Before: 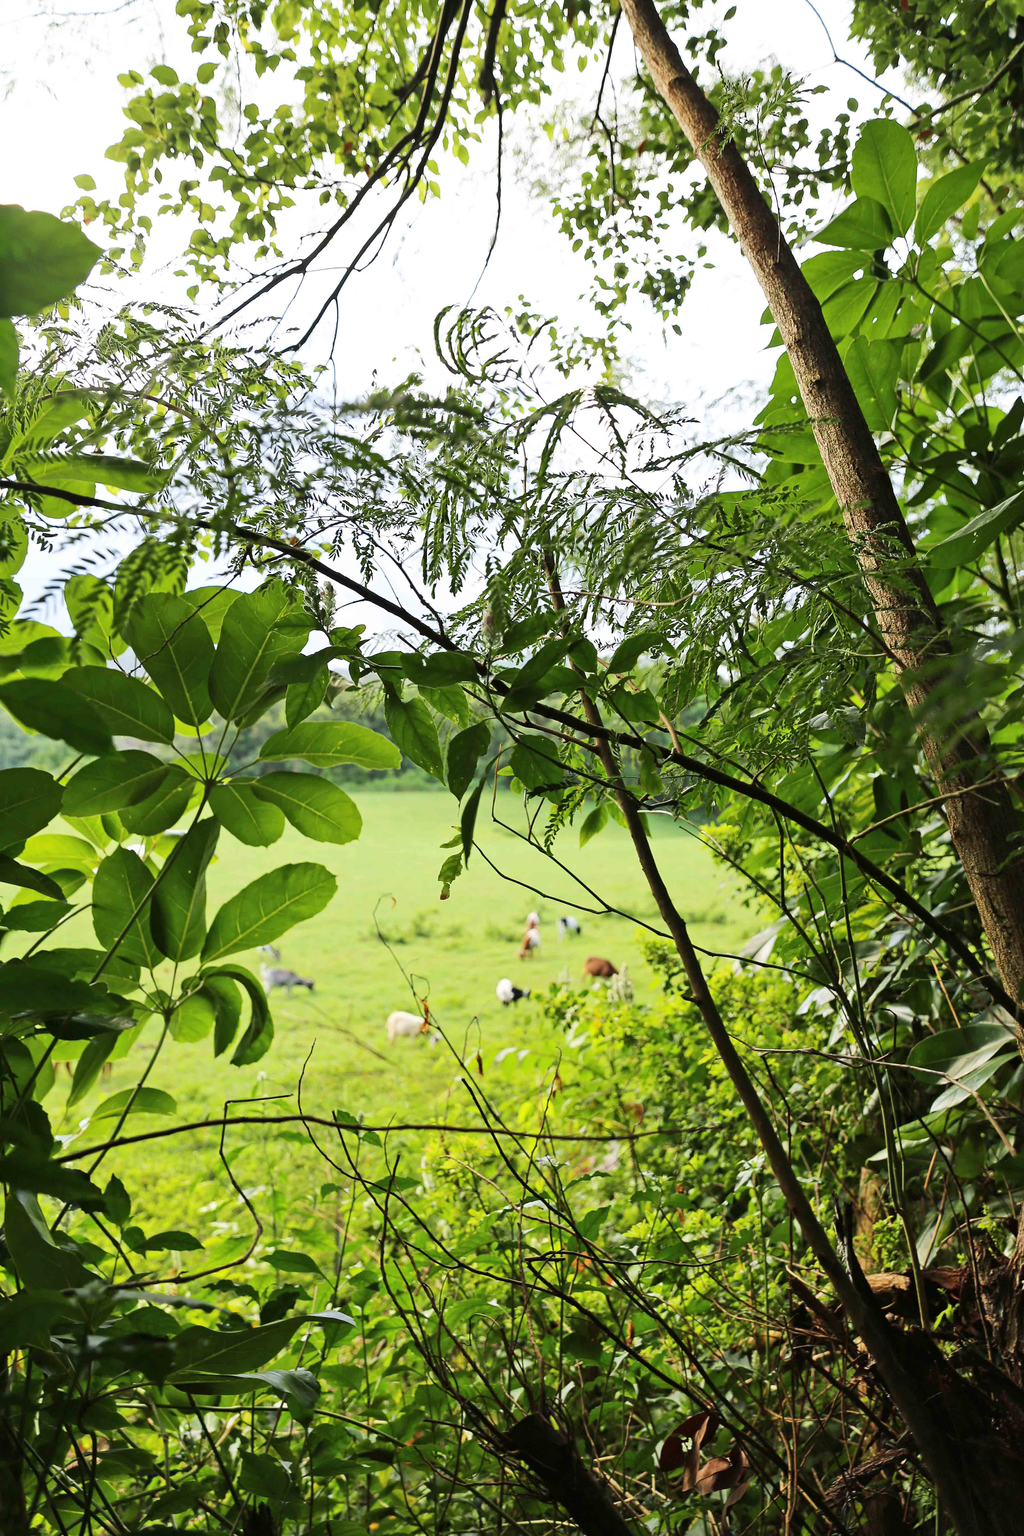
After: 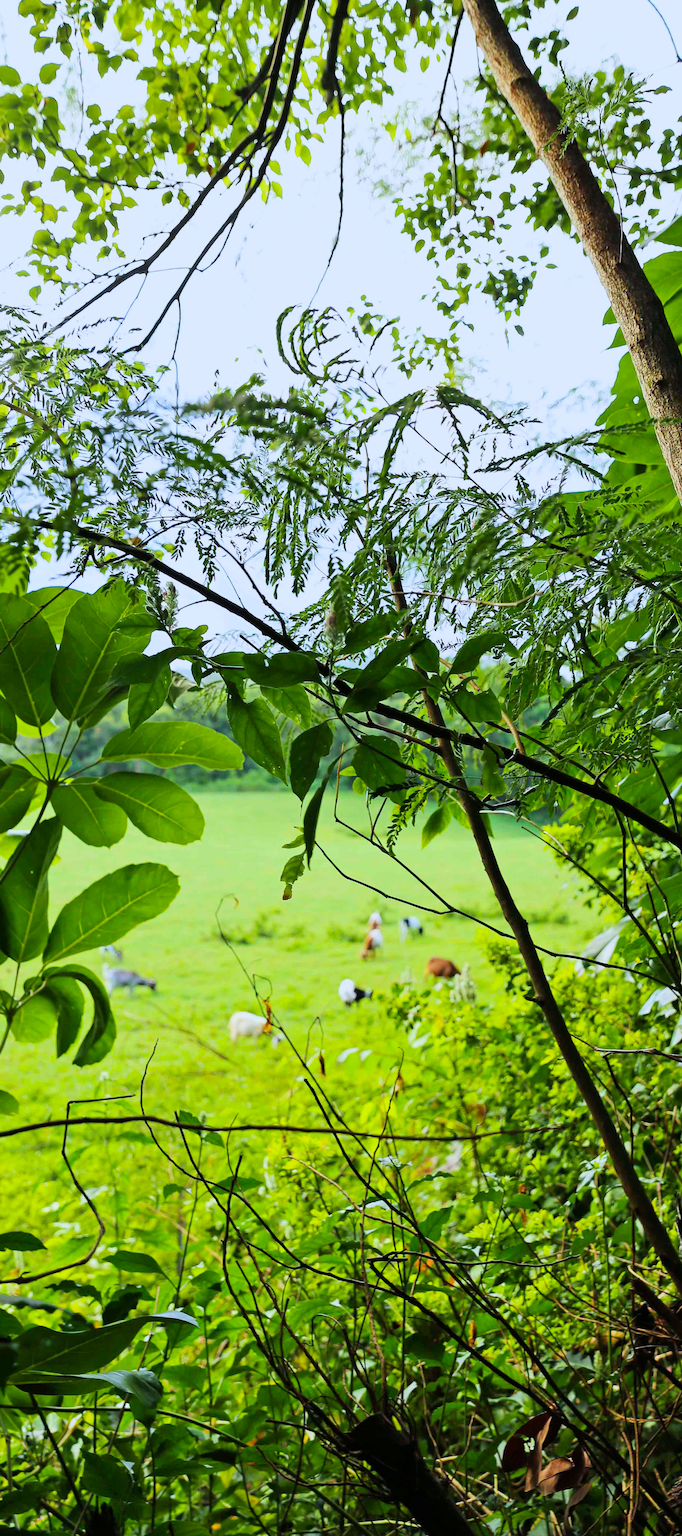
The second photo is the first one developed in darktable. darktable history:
crop and rotate: left 15.446%, right 17.836%
filmic rgb: black relative exposure -9.5 EV, white relative exposure 3.02 EV, hardness 6.12
color balance rgb: linear chroma grading › global chroma 9.31%, global vibrance 41.49%
color calibration: x 0.37, y 0.382, temperature 4313.32 K
